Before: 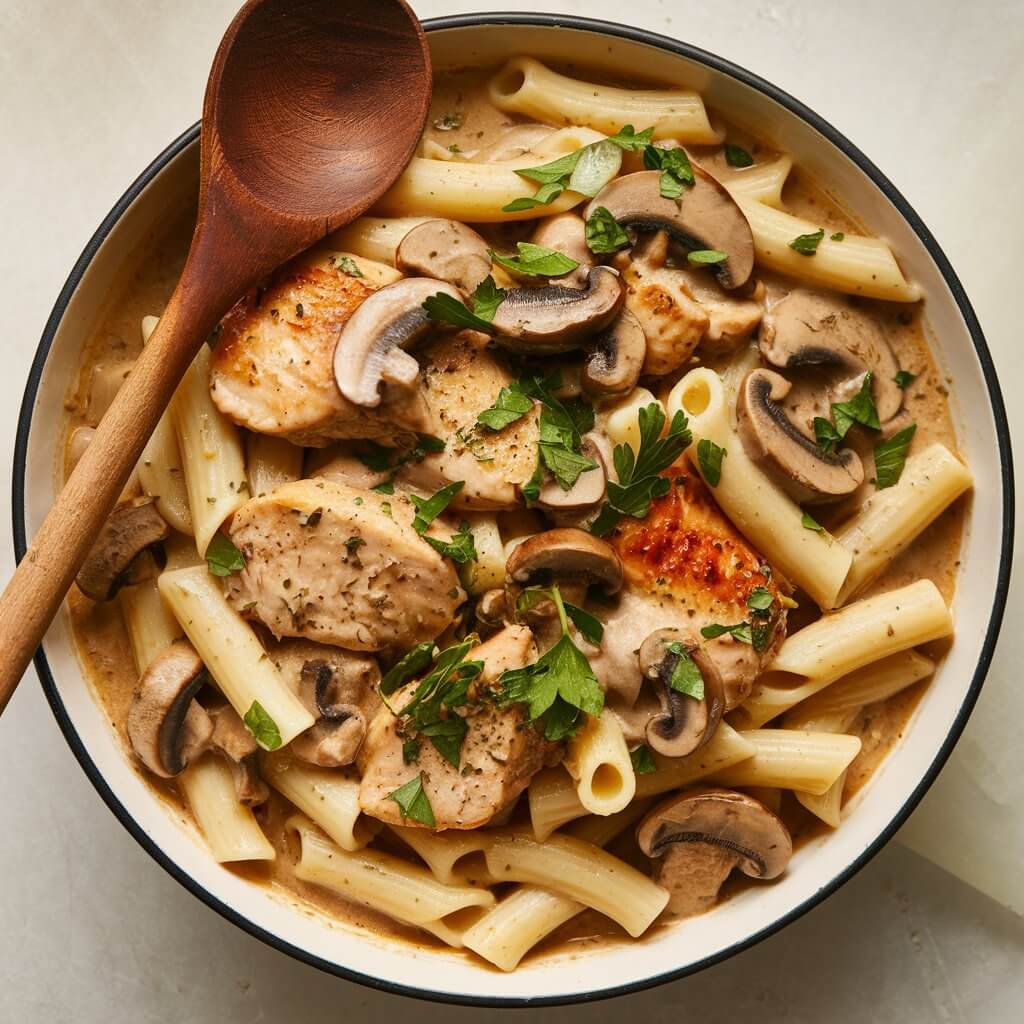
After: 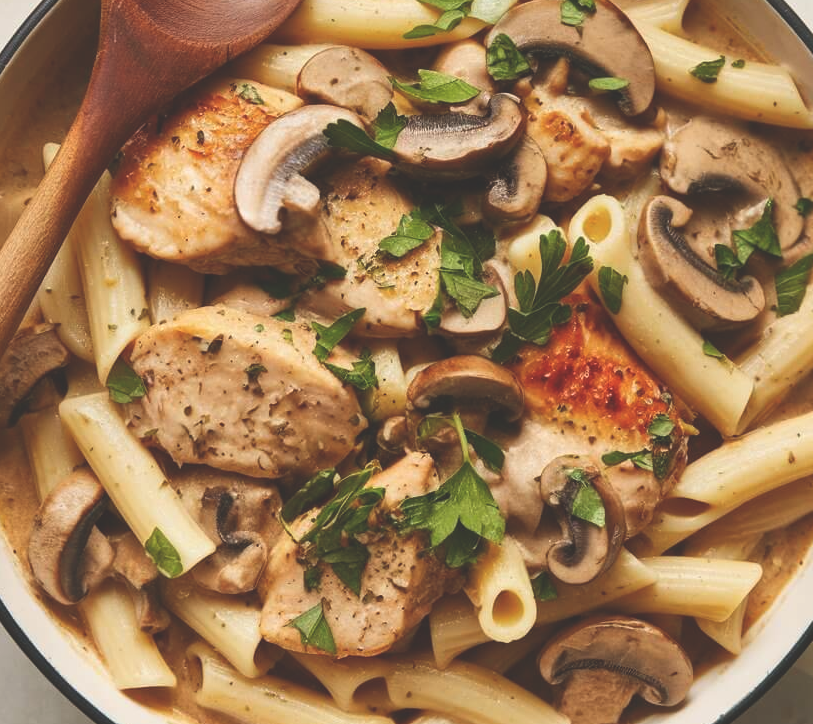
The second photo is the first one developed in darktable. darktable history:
exposure: black level correction -0.028, compensate highlight preservation false
crop: left 9.712%, top 16.928%, right 10.845%, bottom 12.332%
